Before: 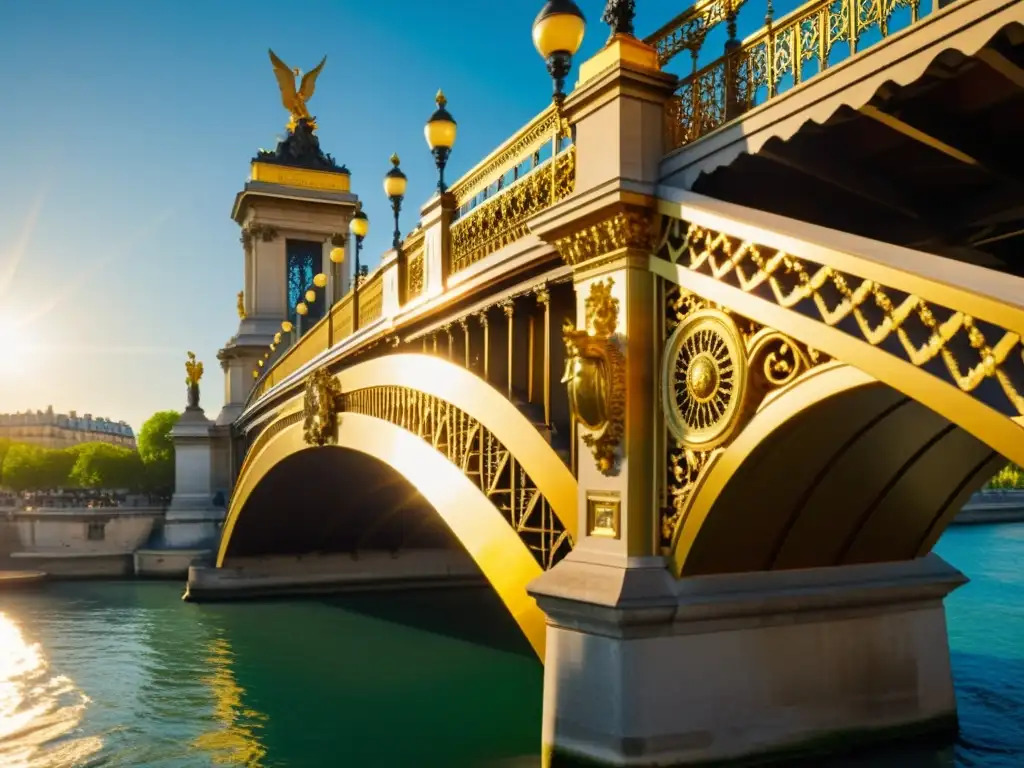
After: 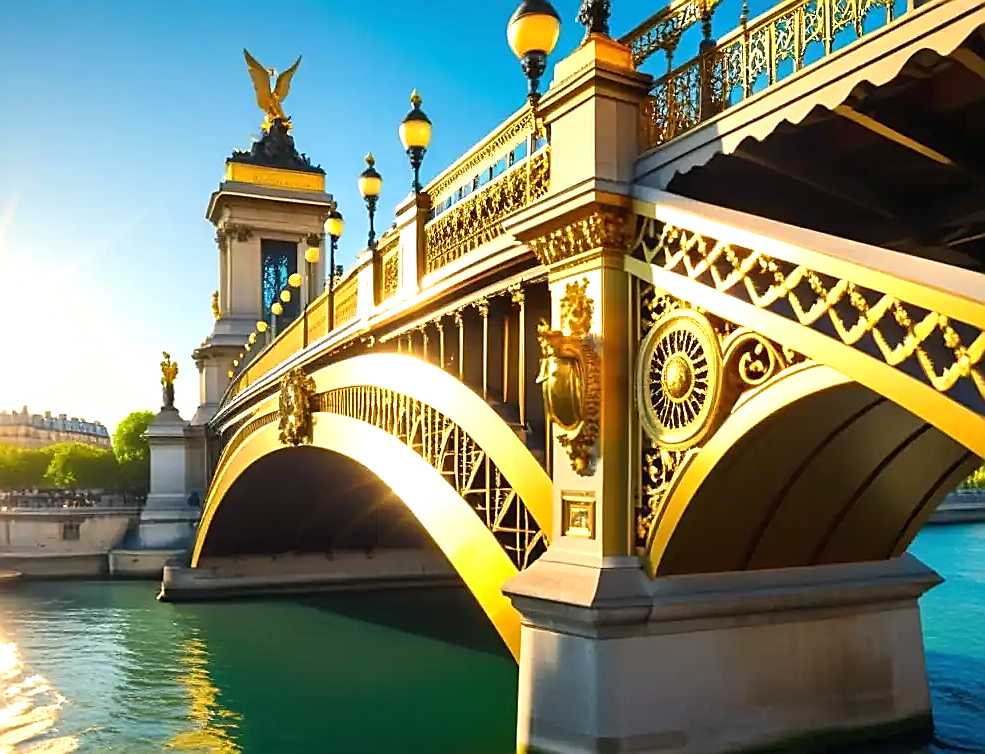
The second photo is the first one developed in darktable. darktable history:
exposure: black level correction 0, exposure 0.701 EV, compensate highlight preservation false
crop and rotate: left 2.528%, right 1.269%, bottom 1.78%
sharpen: radius 1.373, amount 1.249, threshold 0.766
